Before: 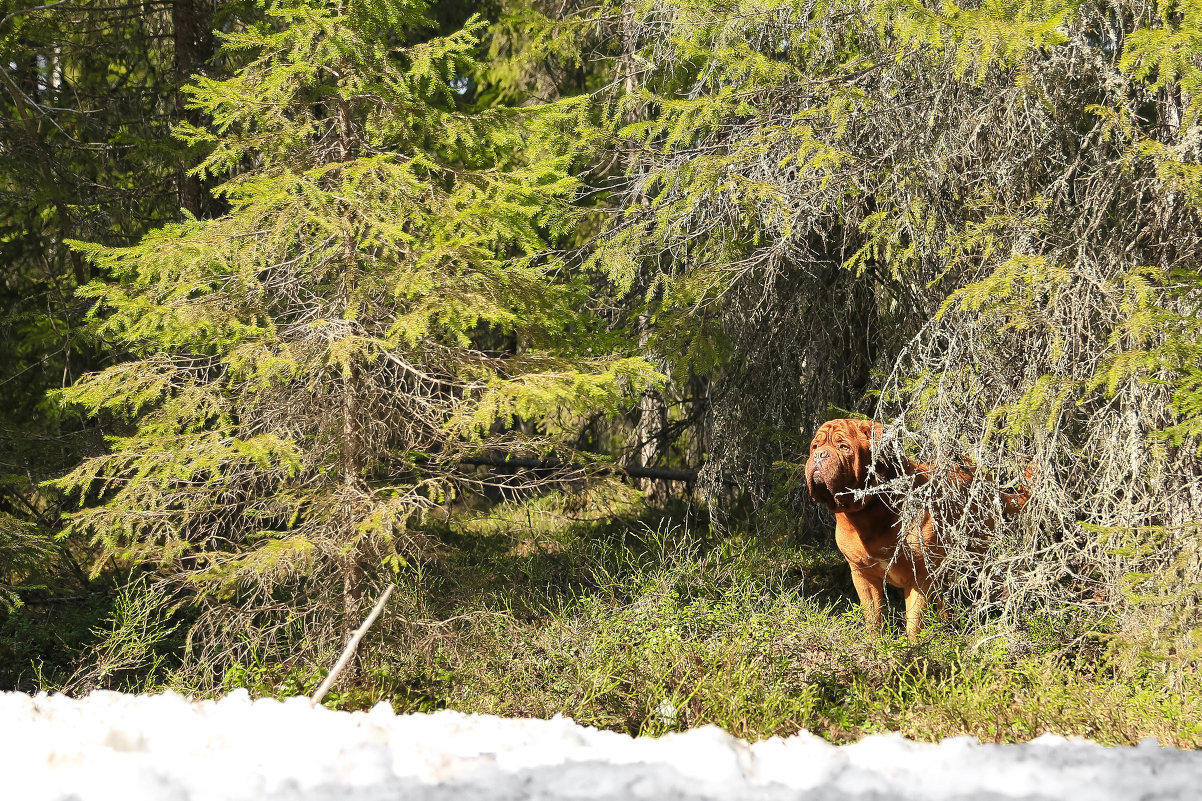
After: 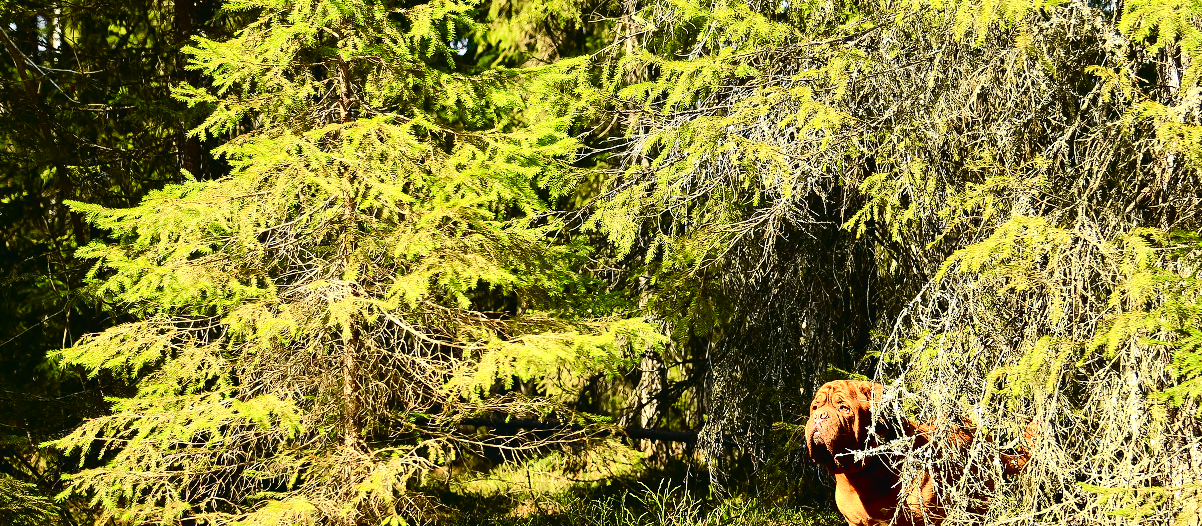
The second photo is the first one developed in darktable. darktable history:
tone curve: curves: ch0 [(0, 0.021) (0.148, 0.076) (0.232, 0.191) (0.398, 0.423) (0.572, 0.672) (0.705, 0.812) (0.877, 0.931) (0.99, 0.987)]; ch1 [(0, 0) (0.377, 0.325) (0.493, 0.486) (0.508, 0.502) (0.515, 0.514) (0.554, 0.586) (0.623, 0.658) (0.701, 0.704) (0.778, 0.751) (1, 1)]; ch2 [(0, 0) (0.431, 0.398) (0.485, 0.486) (0.495, 0.498) (0.511, 0.507) (0.58, 0.66) (0.679, 0.757) (0.749, 0.829) (1, 0.991)], color space Lab, independent channels, preserve colors none
crop and rotate: top 4.962%, bottom 29.279%
color balance rgb: global offset › luminance -0.476%, perceptual saturation grading › global saturation -10.411%, perceptual saturation grading › highlights -27.033%, perceptual saturation grading › shadows 21.934%, perceptual brilliance grading › highlights 17.052%, perceptual brilliance grading › mid-tones 32.3%, perceptual brilliance grading › shadows -31.529%, global vibrance 30.345%
